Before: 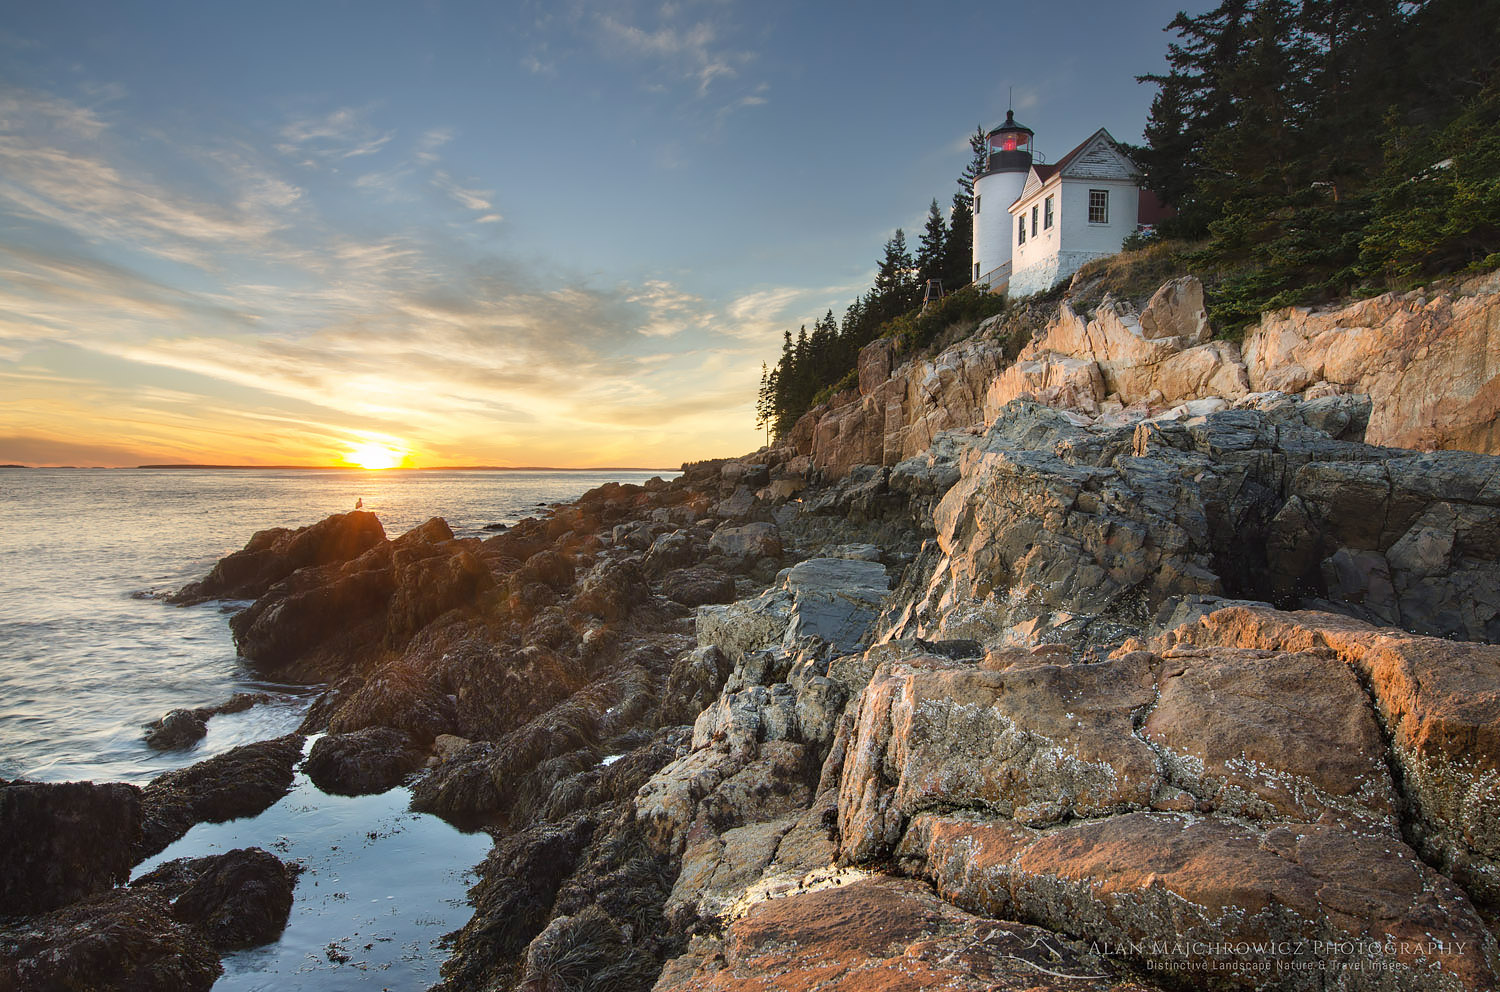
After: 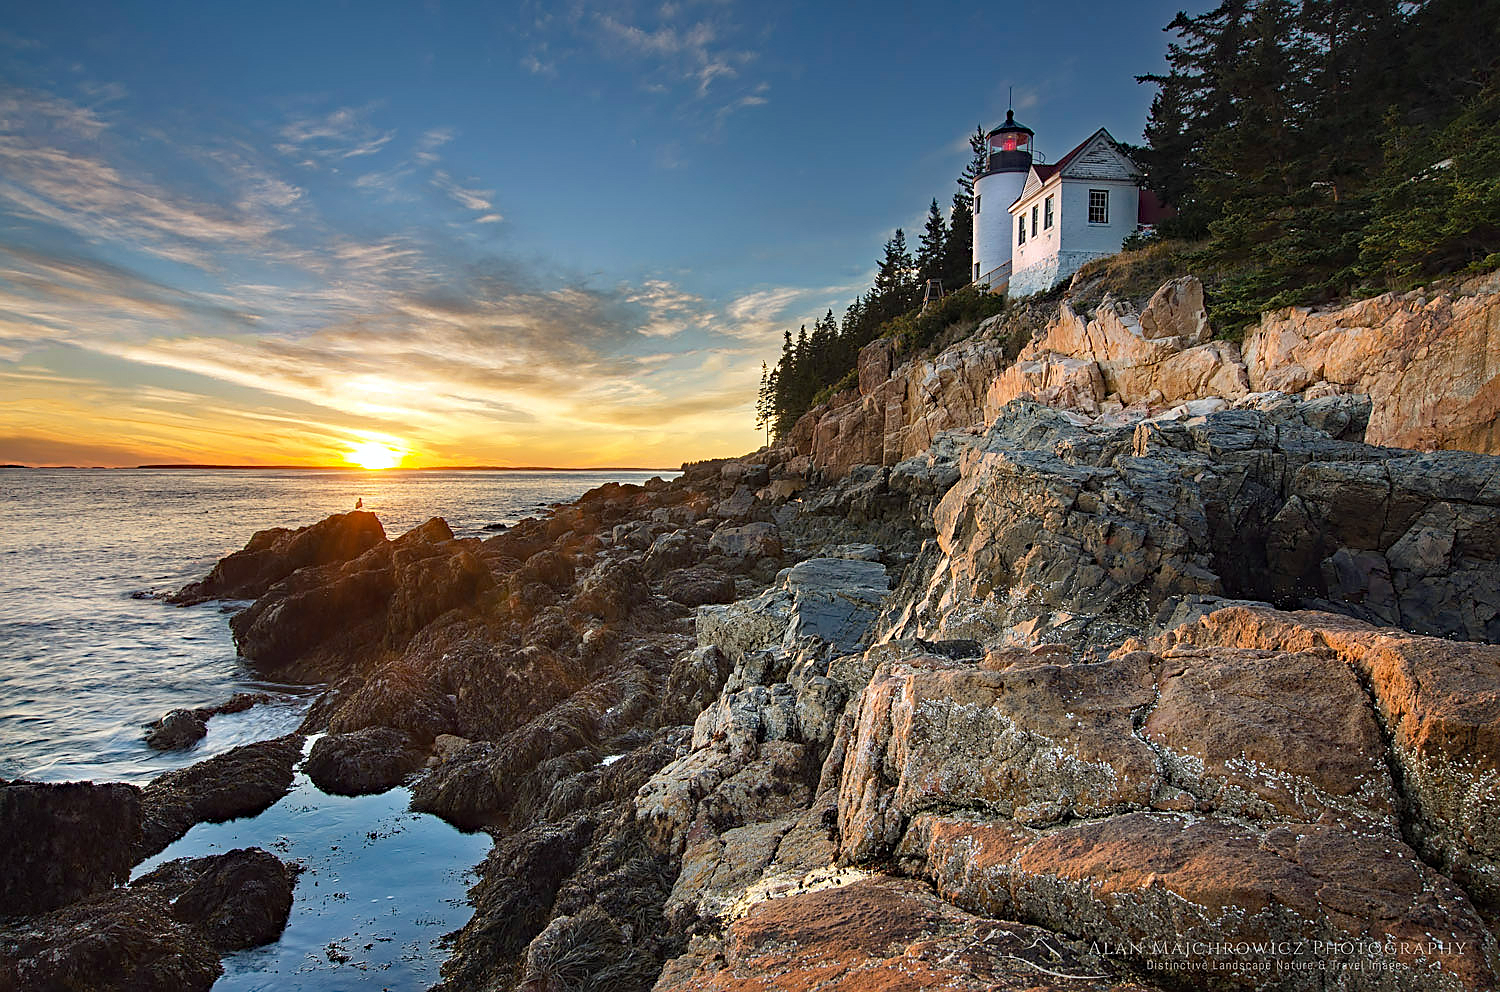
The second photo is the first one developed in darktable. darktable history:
sharpen: on, module defaults
haze removal: strength 0.5, distance 0.43, compatibility mode true, adaptive false
